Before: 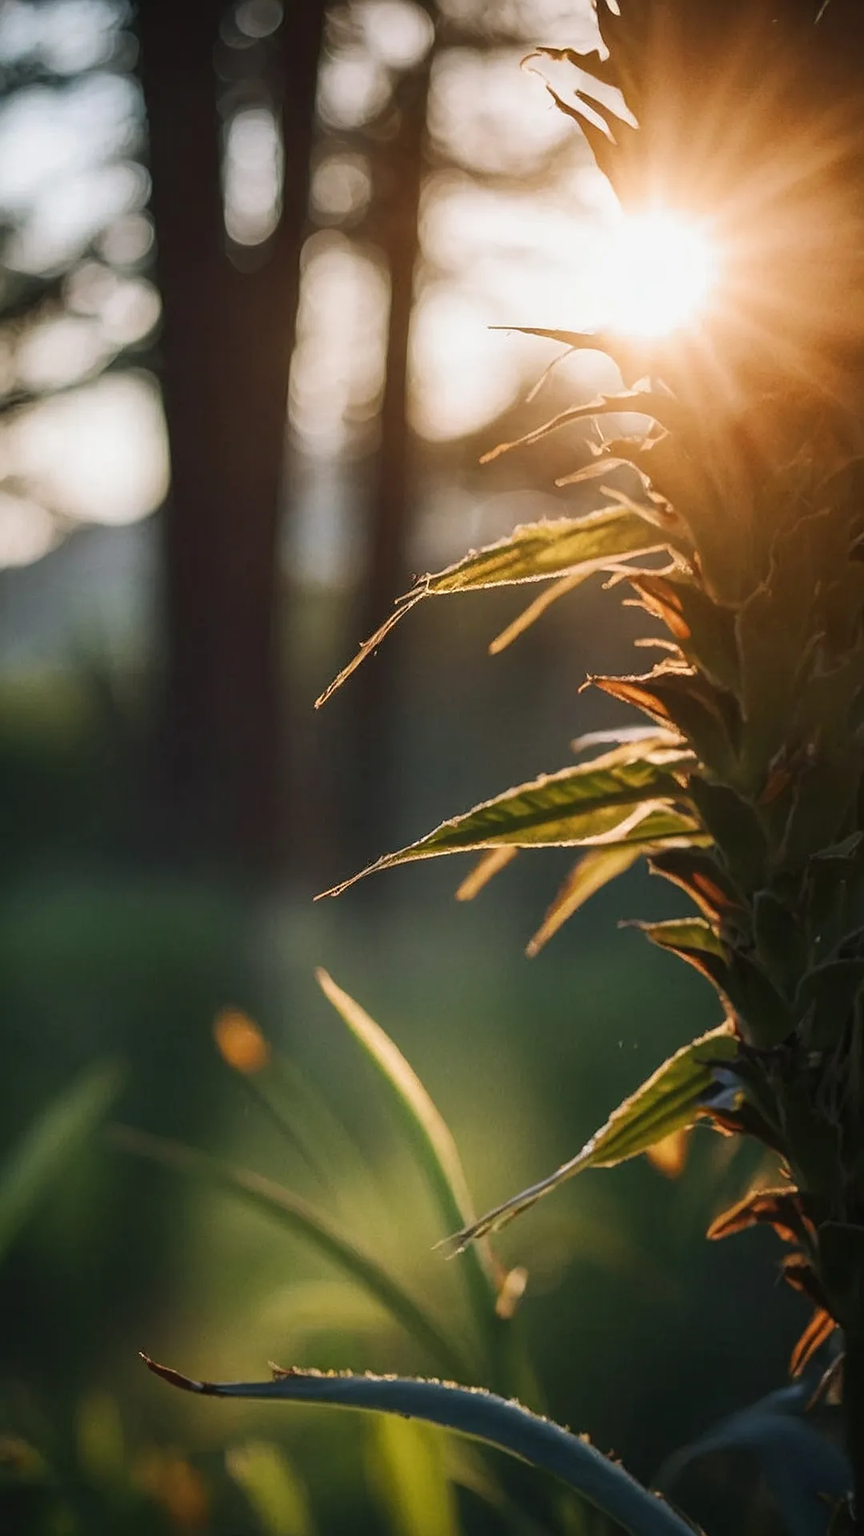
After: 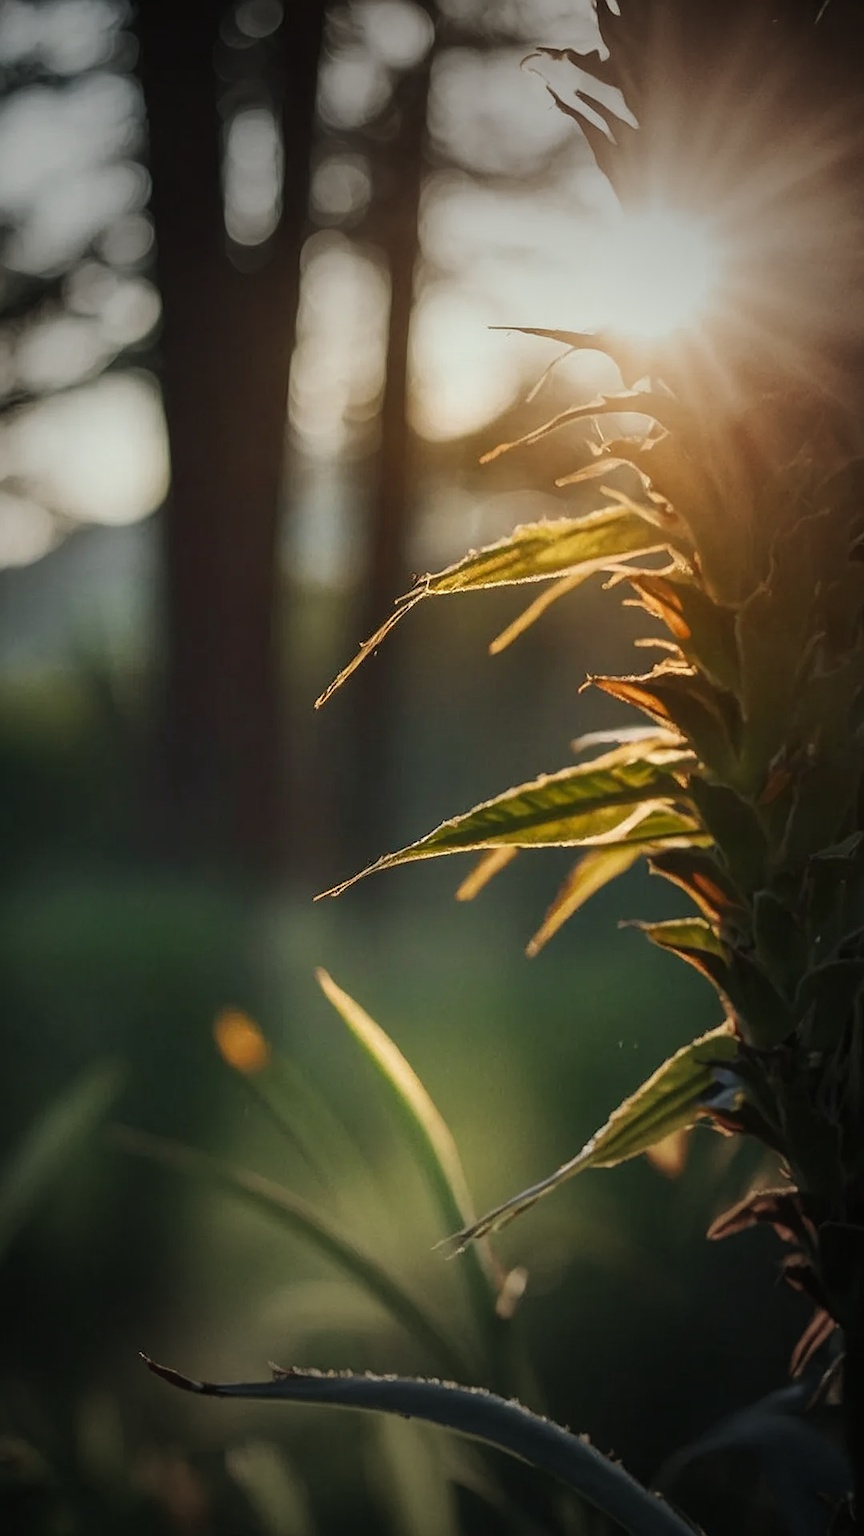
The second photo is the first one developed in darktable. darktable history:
vignetting: fall-off start 40%, fall-off radius 40%
color correction: highlights a* -4.28, highlights b* 6.53
